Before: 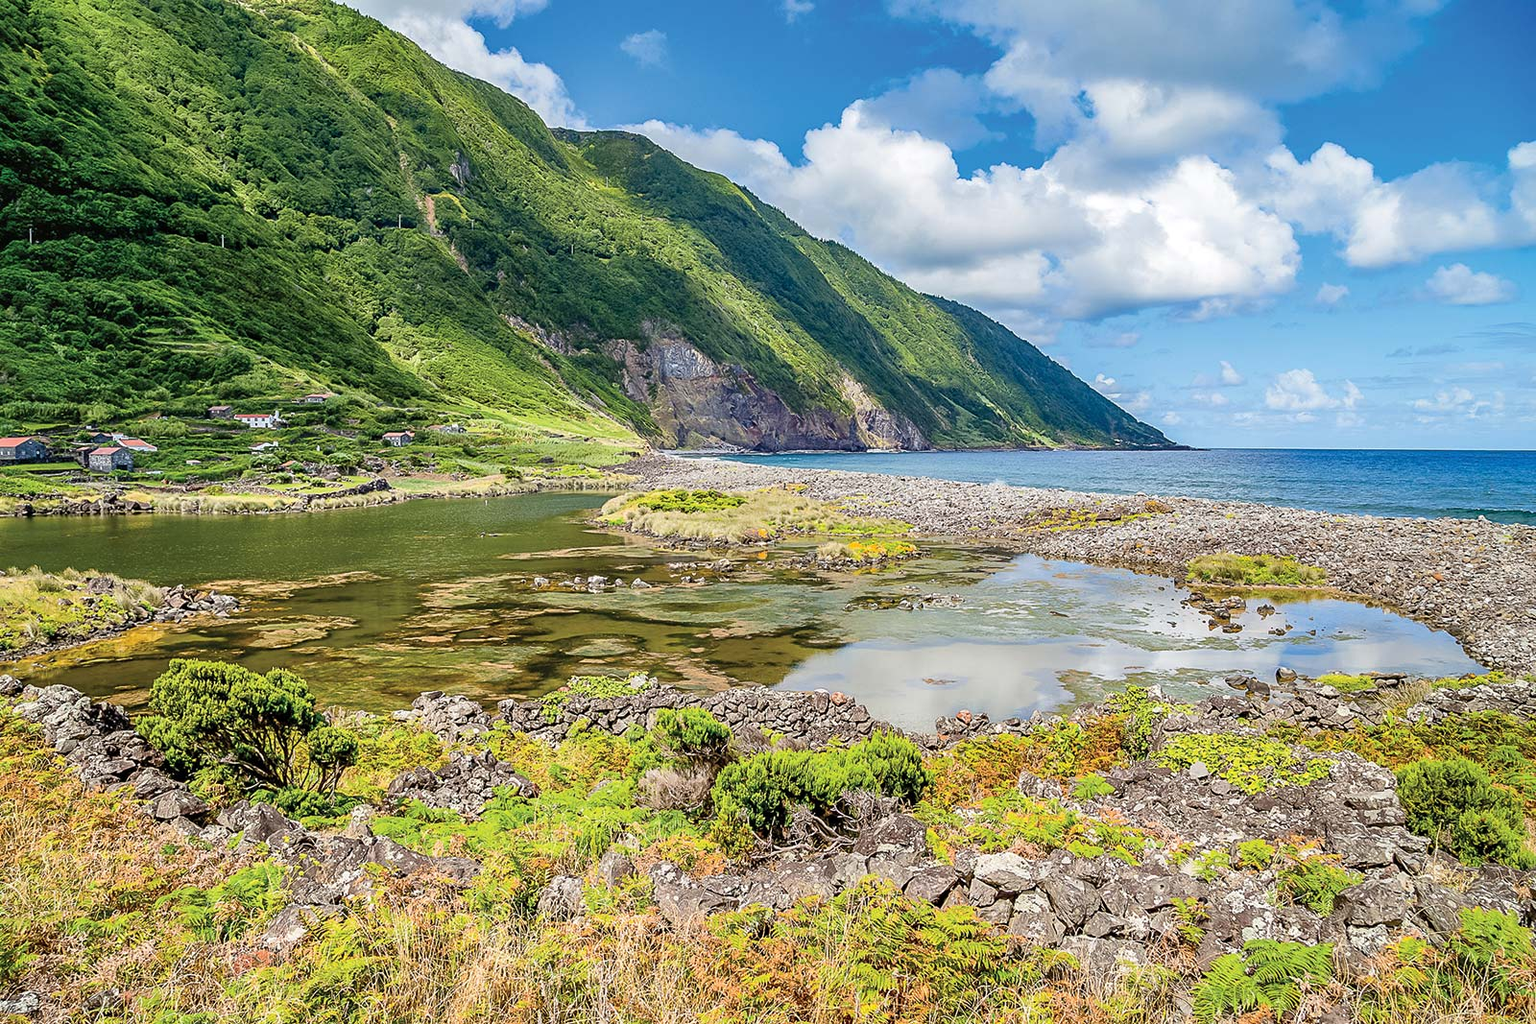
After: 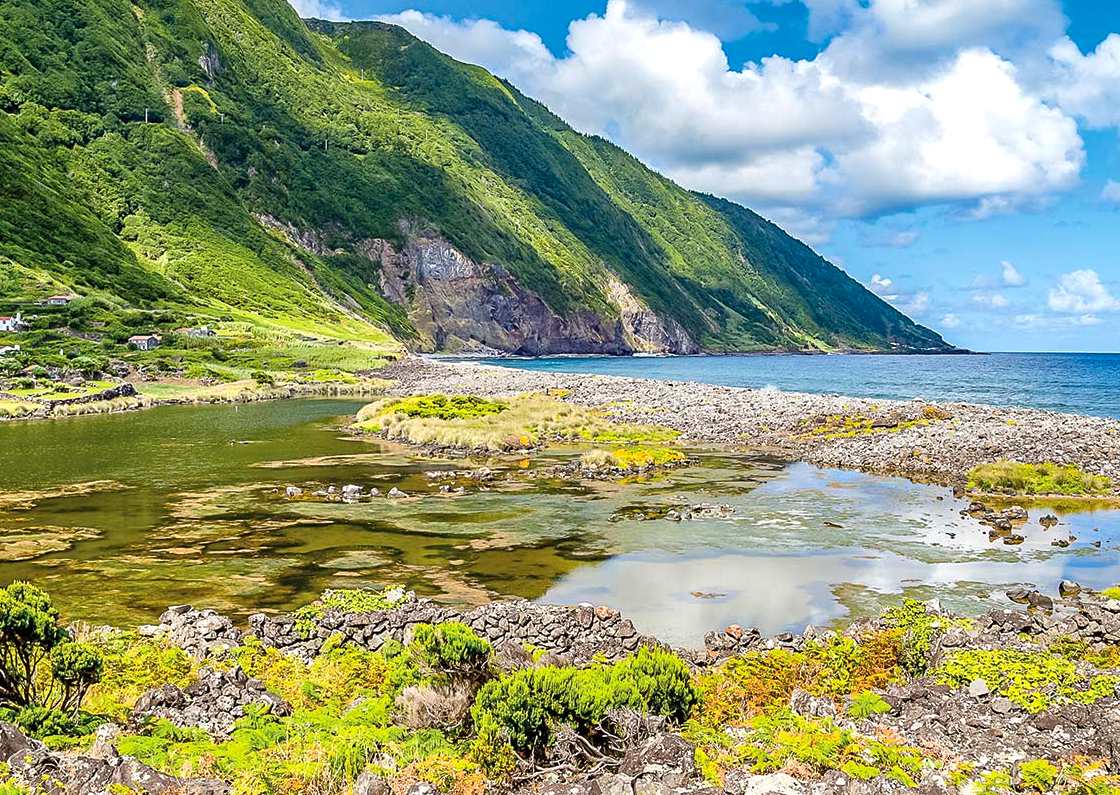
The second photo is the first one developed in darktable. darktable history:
color correction: highlights b* 0.025, saturation 0.826
crop and rotate: left 16.899%, top 10.792%, right 13.05%, bottom 14.614%
exposure: black level correction 0, compensate exposure bias true, compensate highlight preservation false
color balance rgb: perceptual saturation grading › global saturation 29.506%, perceptual brilliance grading › highlights 7.358%, perceptual brilliance grading › mid-tones 3.793%, perceptual brilliance grading › shadows 2.466%, global vibrance 9.309%
haze removal: compatibility mode true, adaptive false
